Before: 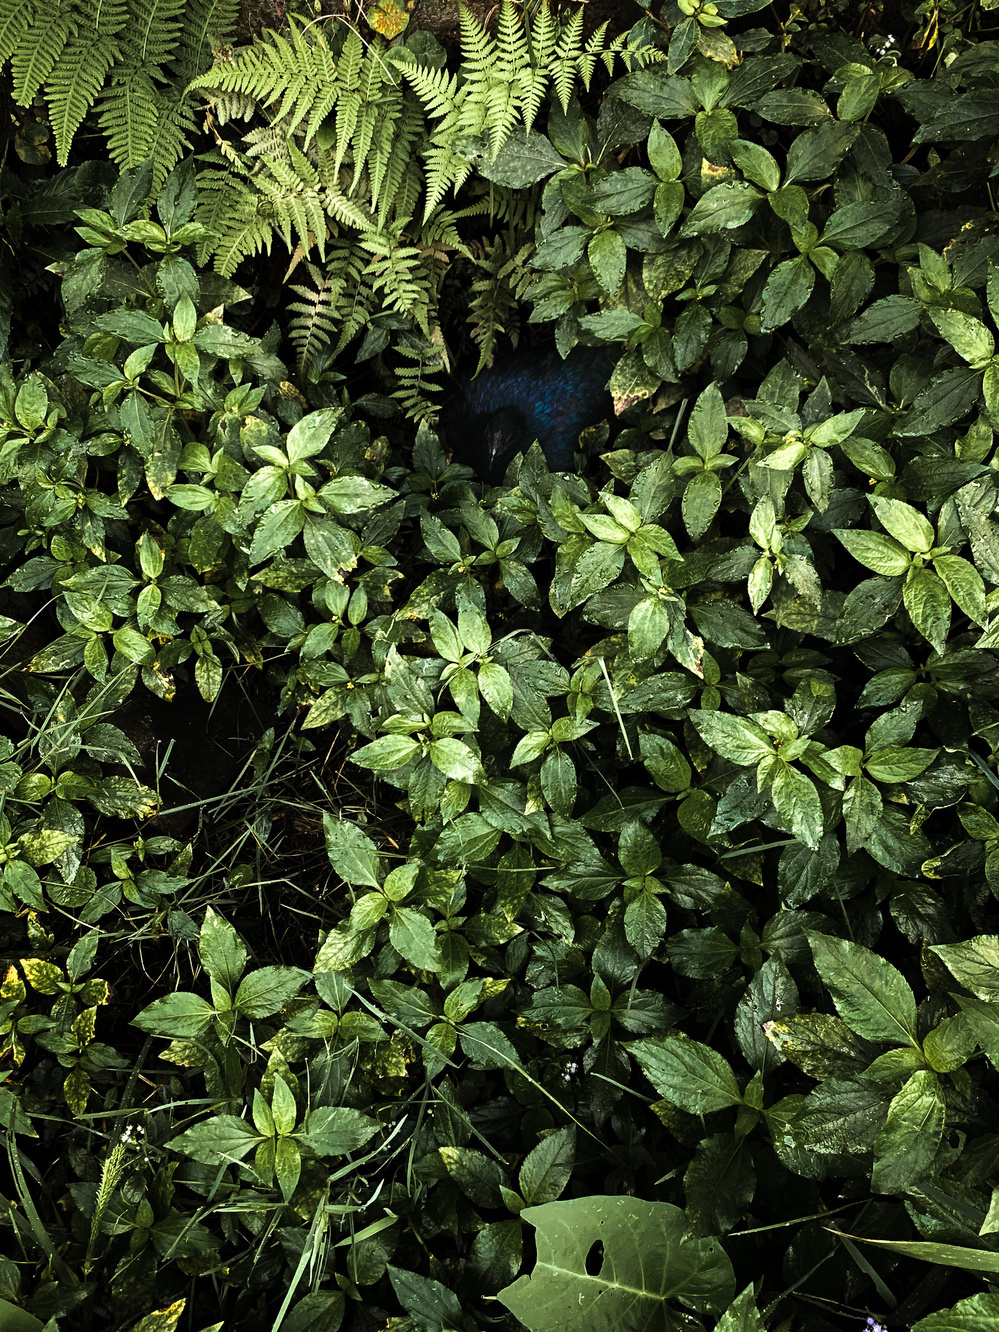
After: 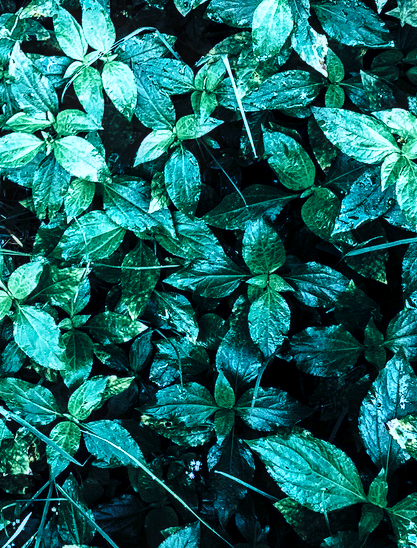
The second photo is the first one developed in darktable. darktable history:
local contrast: detail 130%
color calibration: illuminant as shot in camera, x 0.463, y 0.418, temperature 2684.14 K
base curve: curves: ch0 [(0, 0) (0.028, 0.03) (0.121, 0.232) (0.46, 0.748) (0.859, 0.968) (1, 1)], preserve colors none
crop: left 37.671%, top 45.215%, right 20.539%, bottom 13.592%
